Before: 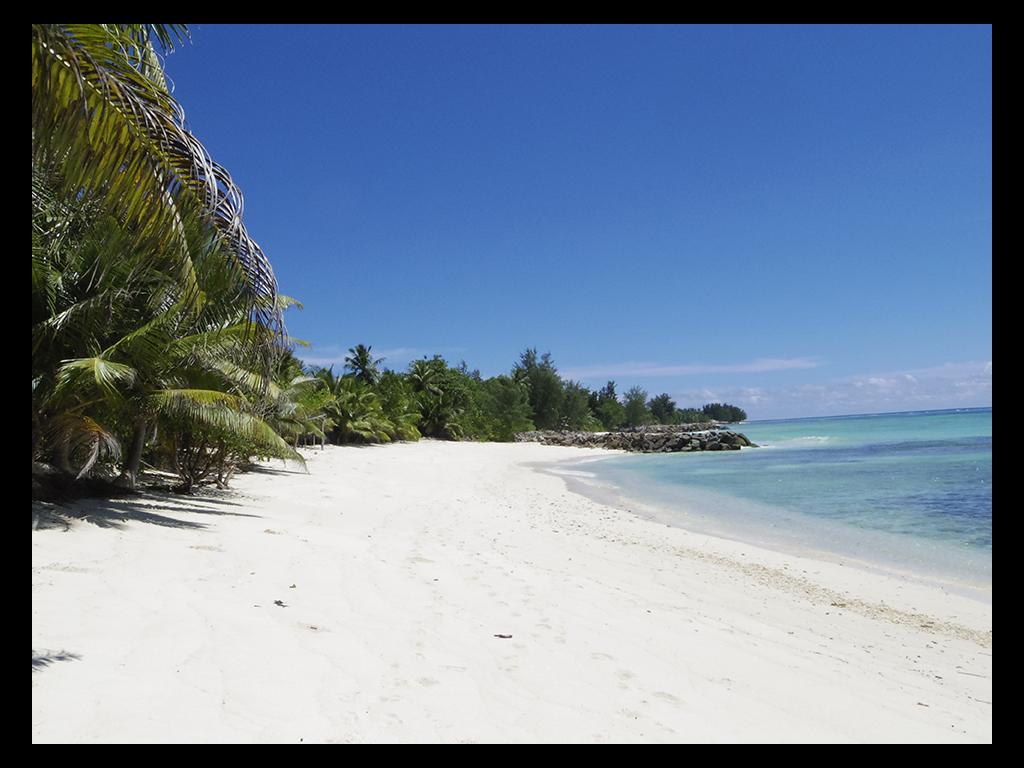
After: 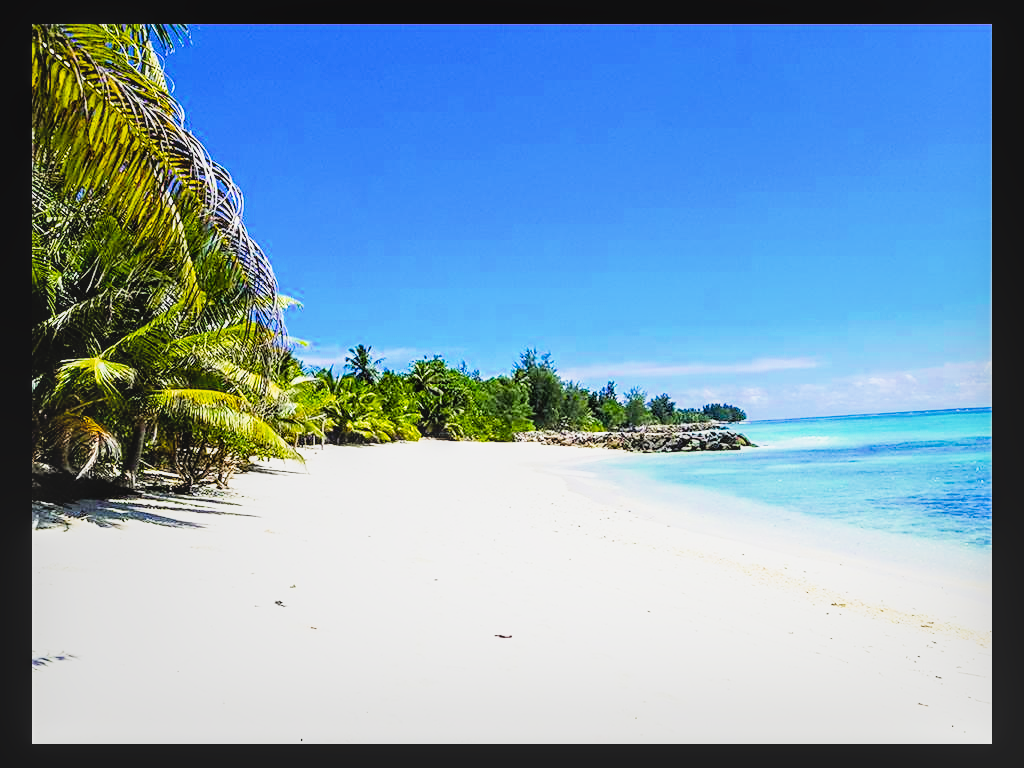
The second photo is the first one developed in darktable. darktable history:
exposure: exposure 0.748 EV, compensate highlight preservation false
filmic rgb: black relative exposure -7.65 EV, white relative exposure 4.56 EV, hardness 3.61, color science v6 (2022), iterations of high-quality reconstruction 0
sharpen: on, module defaults
local contrast: on, module defaults
tone curve: curves: ch0 [(0, 0.039) (0.104, 0.094) (0.285, 0.301) (0.673, 0.796) (0.845, 0.932) (0.994, 0.971)]; ch1 [(0, 0) (0.356, 0.385) (0.424, 0.405) (0.498, 0.502) (0.586, 0.57) (0.657, 0.642) (1, 1)]; ch2 [(0, 0) (0.424, 0.438) (0.46, 0.453) (0.515, 0.505) (0.557, 0.57) (0.612, 0.583) (0.722, 0.67) (1, 1)], preserve colors none
tone equalizer: -8 EV -0.429 EV, -7 EV -0.421 EV, -6 EV -0.305 EV, -5 EV -0.234 EV, -3 EV 0.217 EV, -2 EV 0.328 EV, -1 EV 0.391 EV, +0 EV 0.436 EV
color balance rgb: linear chroma grading › global chroma 15.635%, perceptual saturation grading › global saturation 19.02%, global vibrance 44.713%
